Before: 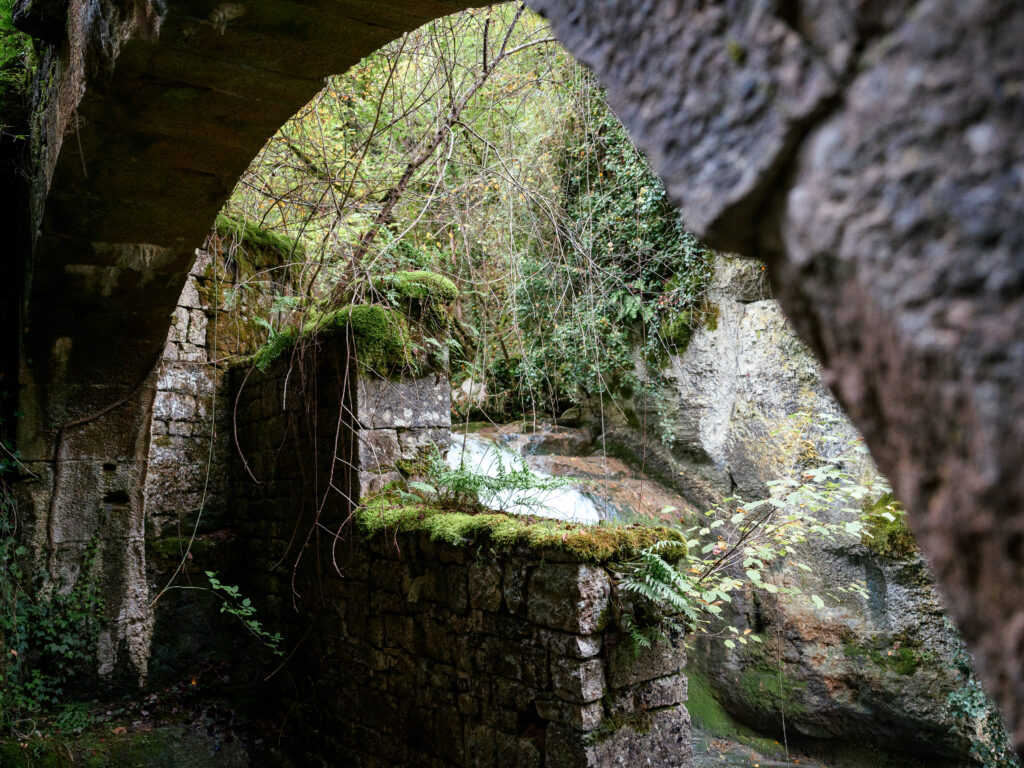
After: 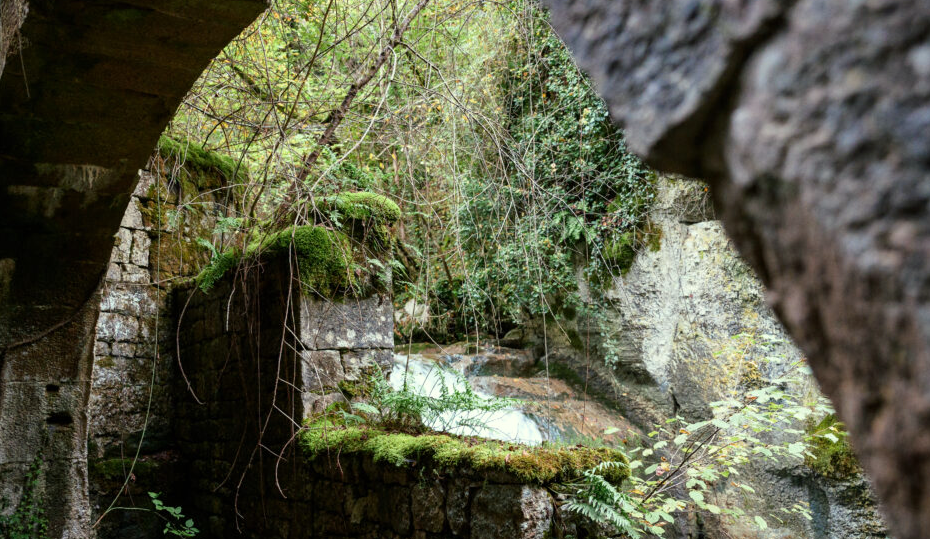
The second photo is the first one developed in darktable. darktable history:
color correction: highlights a* -4.28, highlights b* 6.53
crop: left 5.596%, top 10.314%, right 3.534%, bottom 19.395%
